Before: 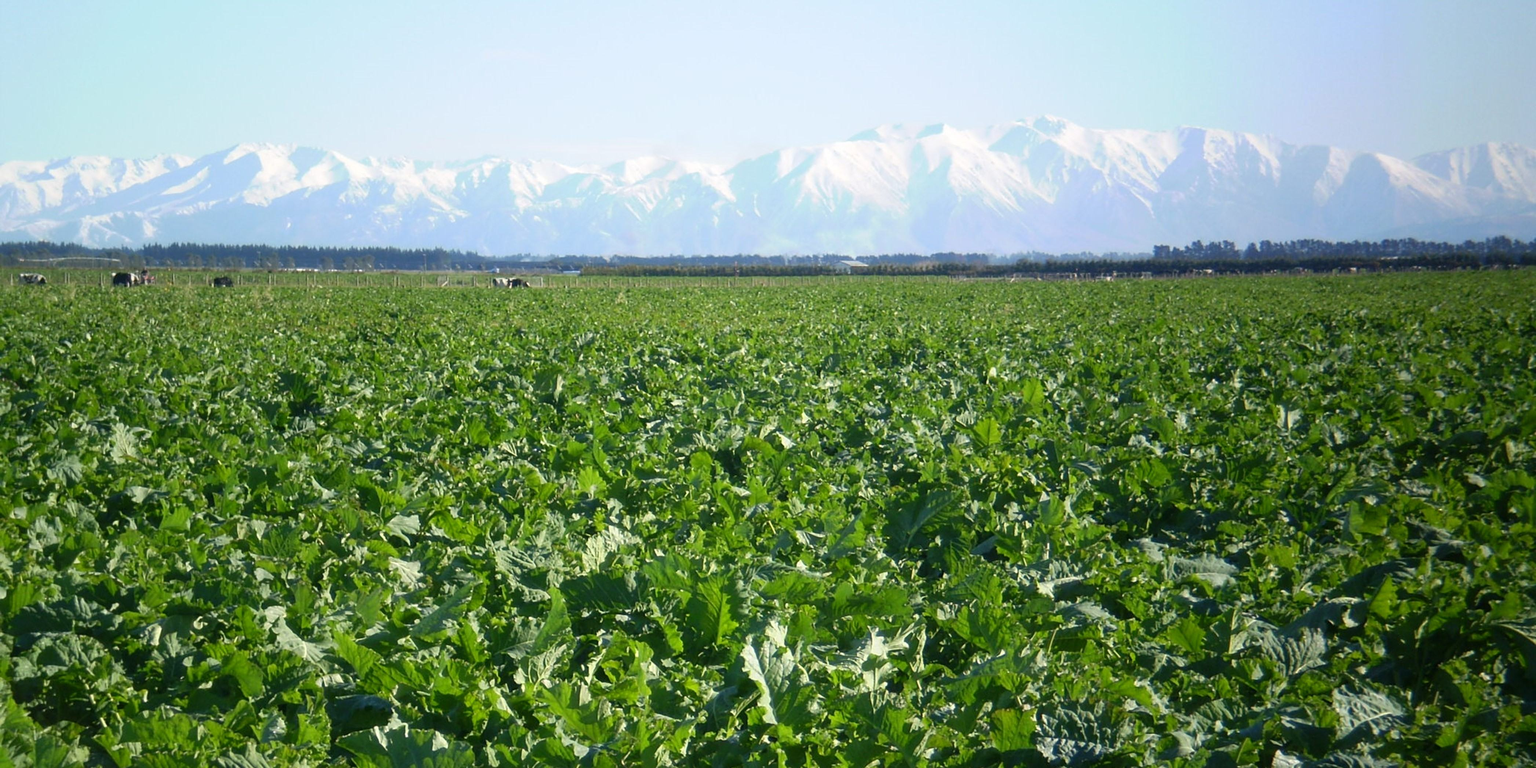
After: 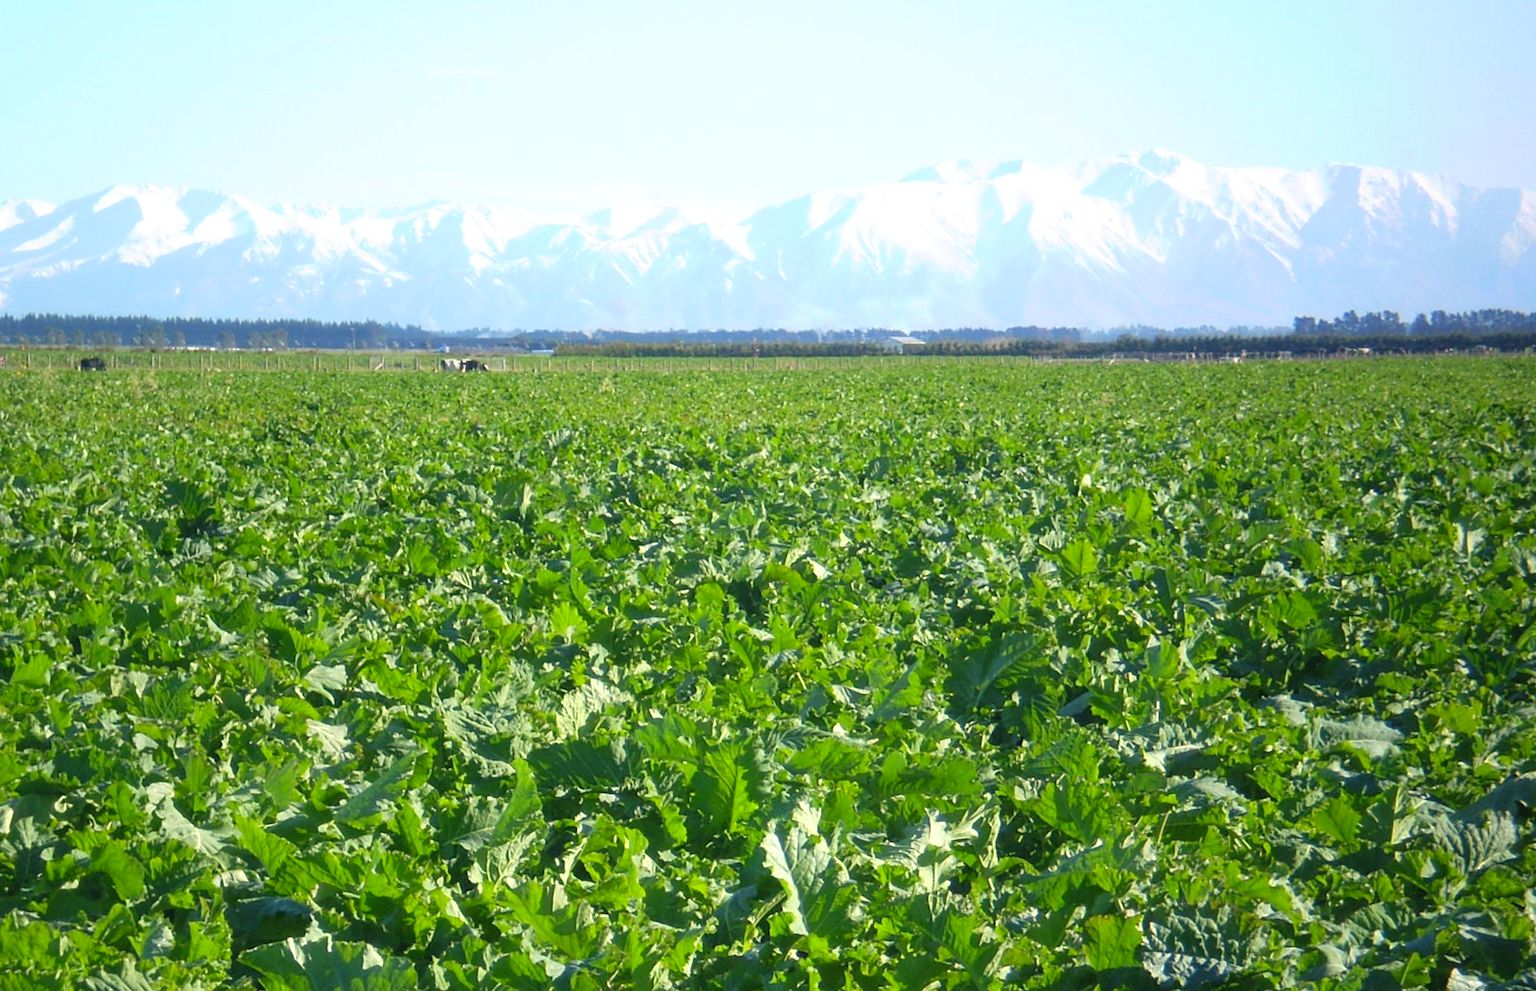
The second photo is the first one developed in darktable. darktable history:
crop: left 9.88%, right 12.664%
contrast brightness saturation: brightness 0.09, saturation 0.19
white balance: emerald 1
exposure: exposure 0.2 EV, compensate highlight preservation false
